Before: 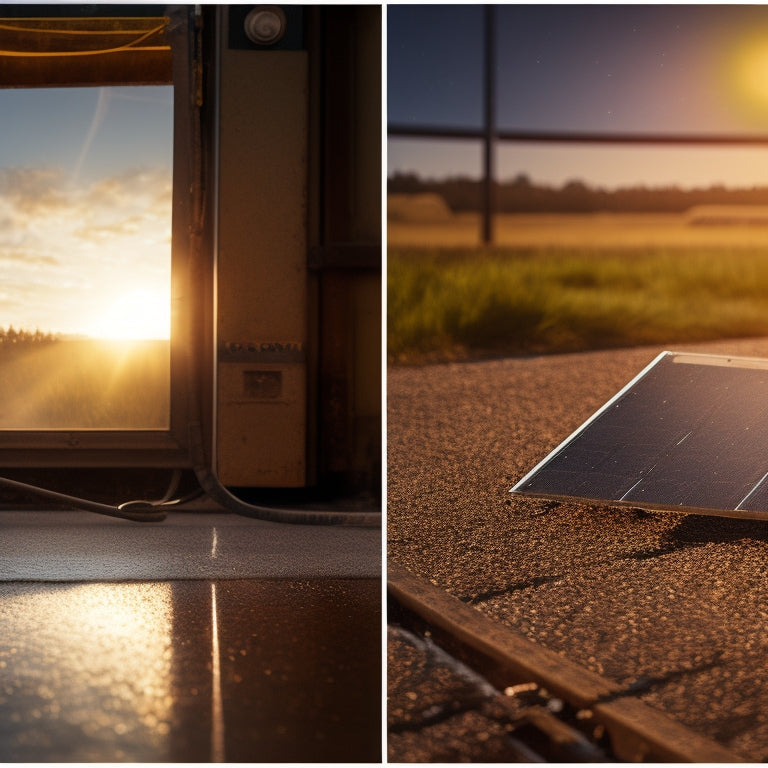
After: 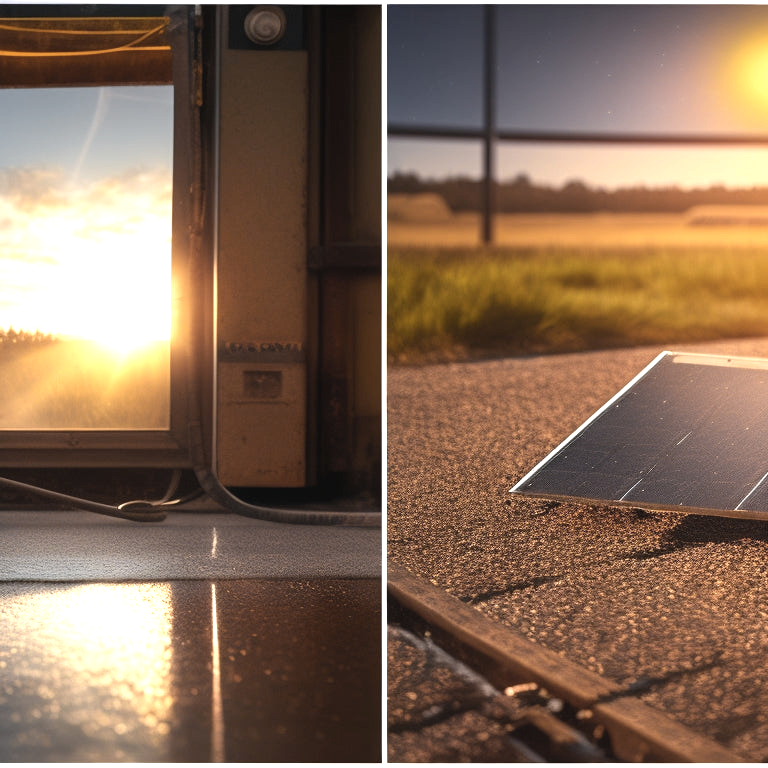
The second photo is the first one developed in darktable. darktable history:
contrast brightness saturation: contrast -0.062, saturation -0.41
color zones: curves: ch0 [(0.224, 0.526) (0.75, 0.5)]; ch1 [(0.055, 0.526) (0.224, 0.761) (0.377, 0.526) (0.75, 0.5)]
exposure: black level correction 0, exposure 0.887 EV, compensate highlight preservation false
